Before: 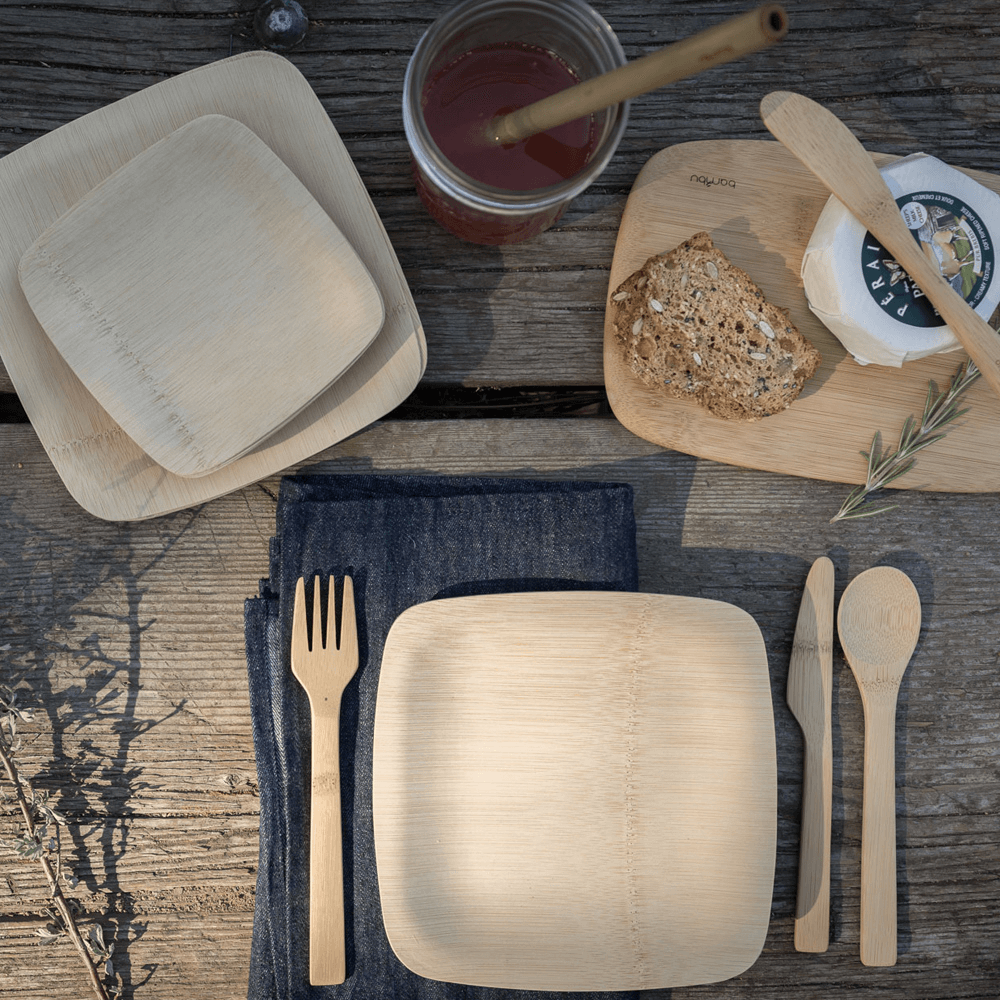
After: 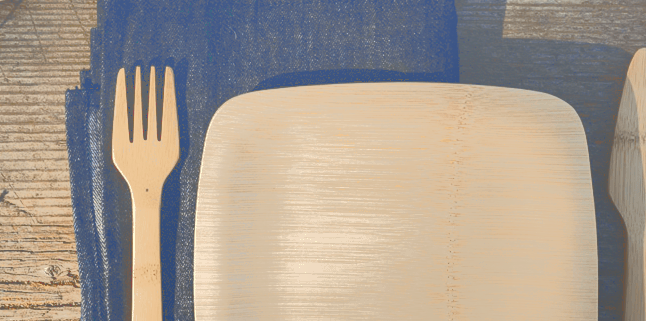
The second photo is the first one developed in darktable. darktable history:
exposure: exposure 0.201 EV, compensate exposure bias true, compensate highlight preservation false
shadows and highlights: soften with gaussian
crop: left 17.987%, top 50.983%, right 17.404%, bottom 16.833%
color balance rgb: linear chroma grading › global chroma 15.05%, perceptual saturation grading › global saturation 0.684%
tone equalizer: mask exposure compensation -0.507 EV
tone curve: curves: ch0 [(0, 0) (0.003, 0.437) (0.011, 0.438) (0.025, 0.441) (0.044, 0.441) (0.069, 0.441) (0.1, 0.444) (0.136, 0.447) (0.177, 0.452) (0.224, 0.457) (0.277, 0.466) (0.335, 0.485) (0.399, 0.514) (0.468, 0.558) (0.543, 0.616) (0.623, 0.686) (0.709, 0.76) (0.801, 0.803) (0.898, 0.825) (1, 1)]
